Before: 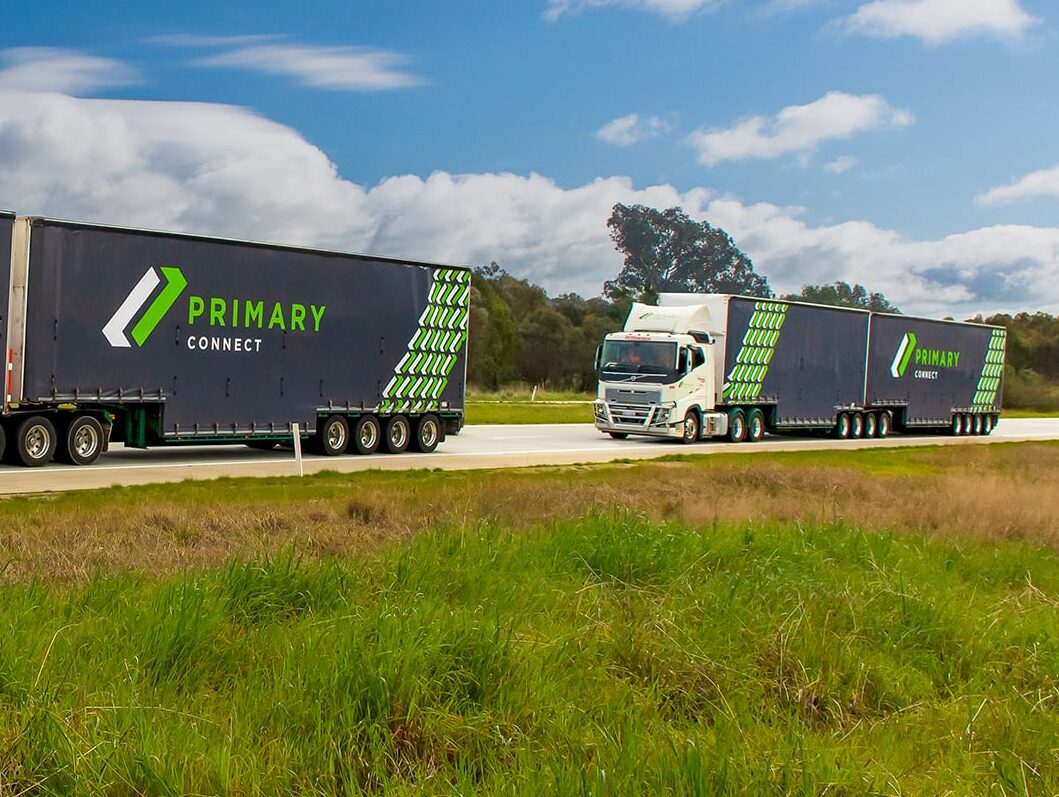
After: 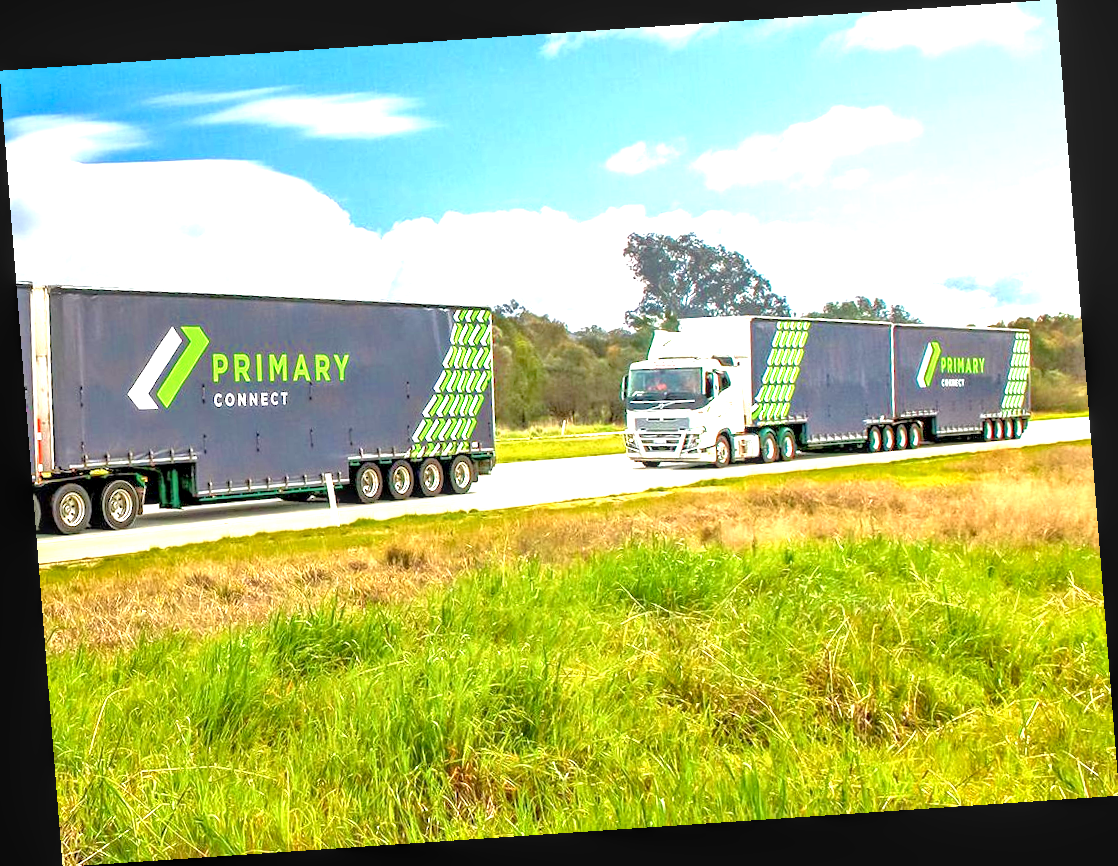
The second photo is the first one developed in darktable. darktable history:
exposure: black level correction 0, exposure 1.741 EV, compensate exposure bias true, compensate highlight preservation false
rotate and perspective: rotation -4.2°, shear 0.006, automatic cropping off
tone equalizer: -7 EV 0.15 EV, -6 EV 0.6 EV, -5 EV 1.15 EV, -4 EV 1.33 EV, -3 EV 1.15 EV, -2 EV 0.6 EV, -1 EV 0.15 EV, mask exposure compensation -0.5 EV
local contrast: detail 150%
